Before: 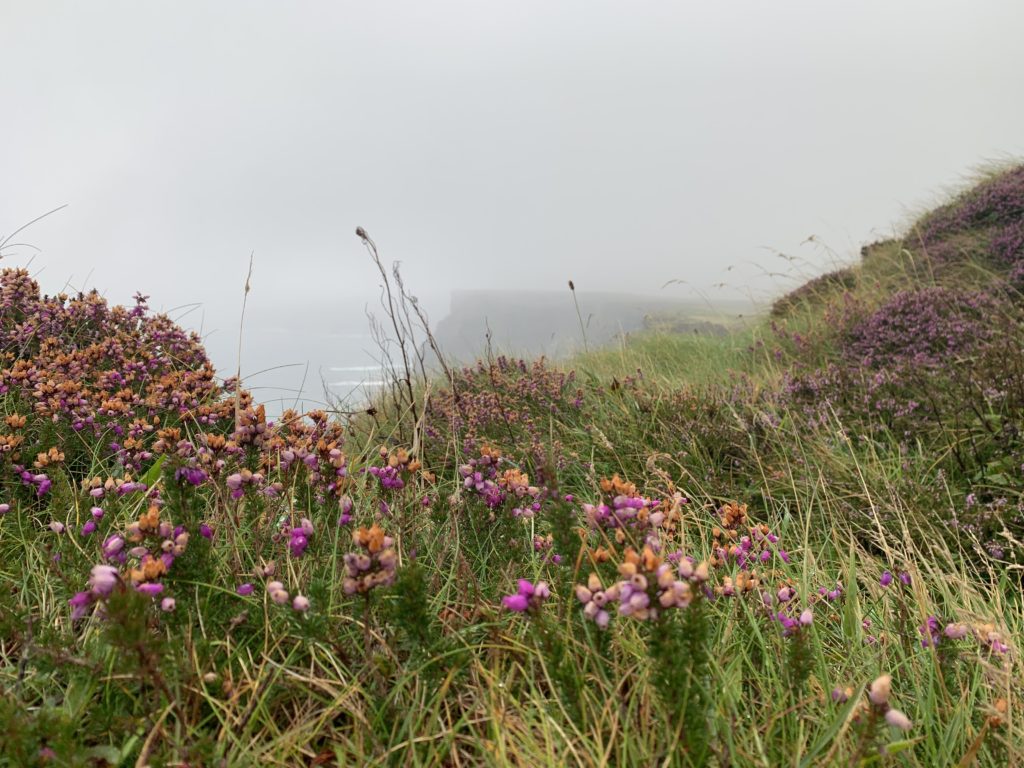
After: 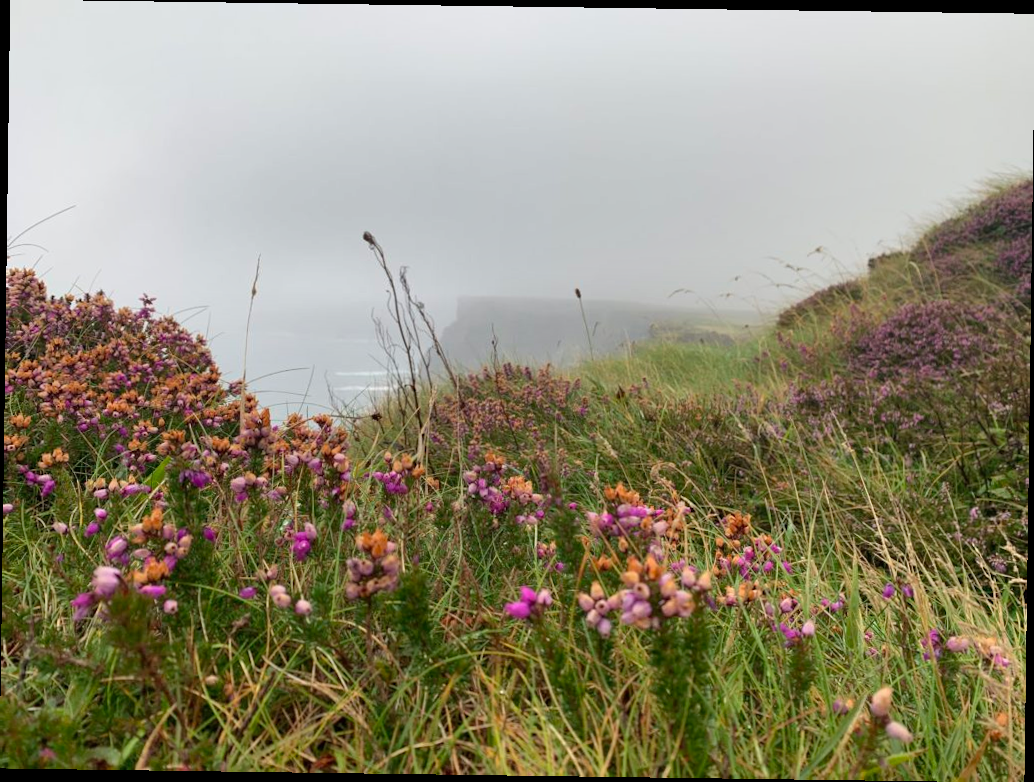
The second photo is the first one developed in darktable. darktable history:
shadows and highlights: radius 108.52, shadows 23.73, highlights -59.32, low approximation 0.01, soften with gaussian
rotate and perspective: rotation 0.8°, automatic cropping off
